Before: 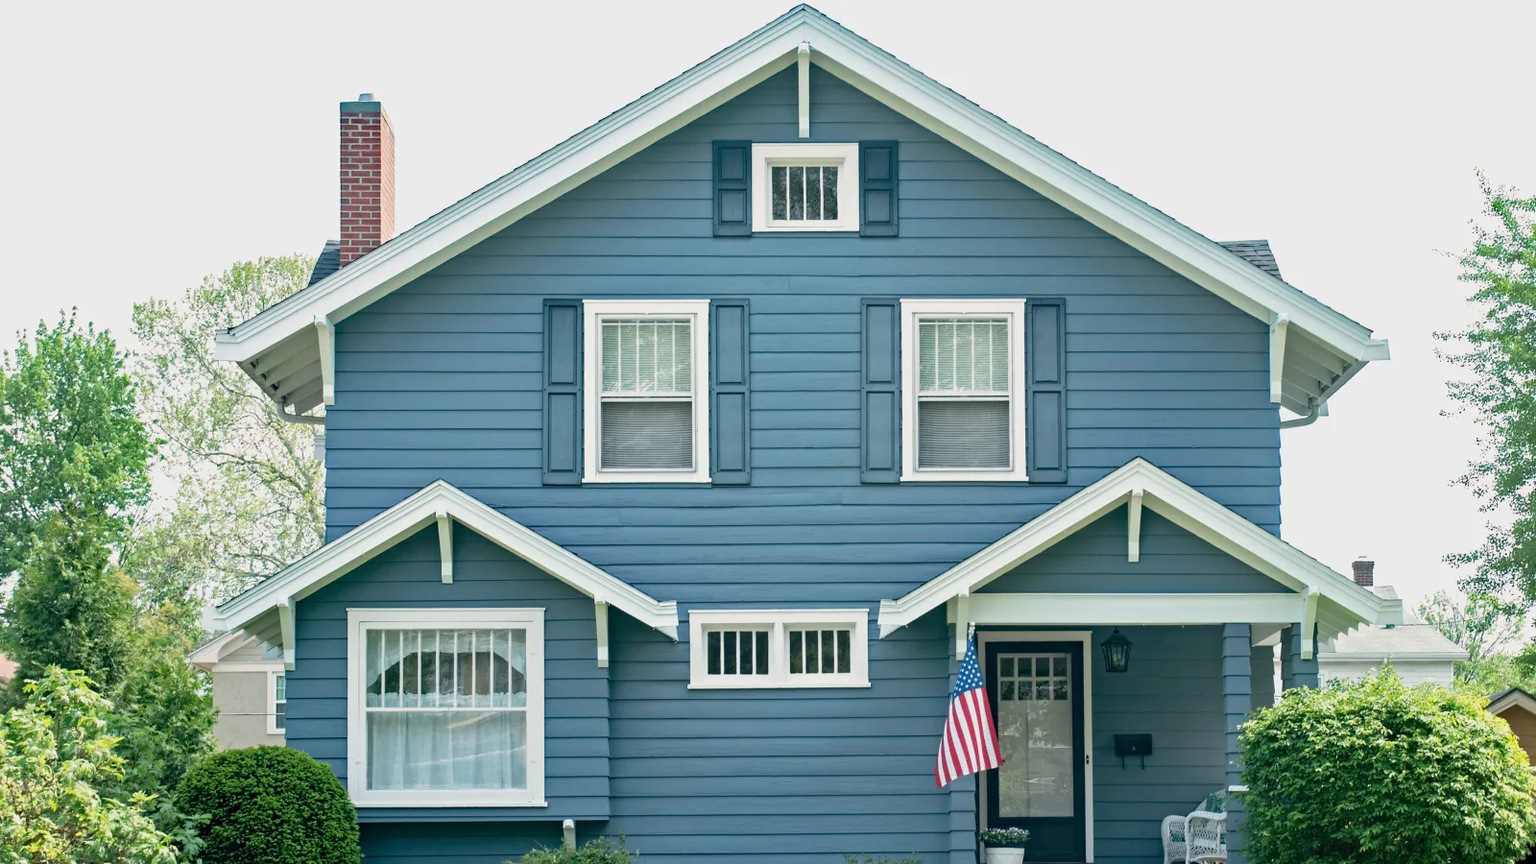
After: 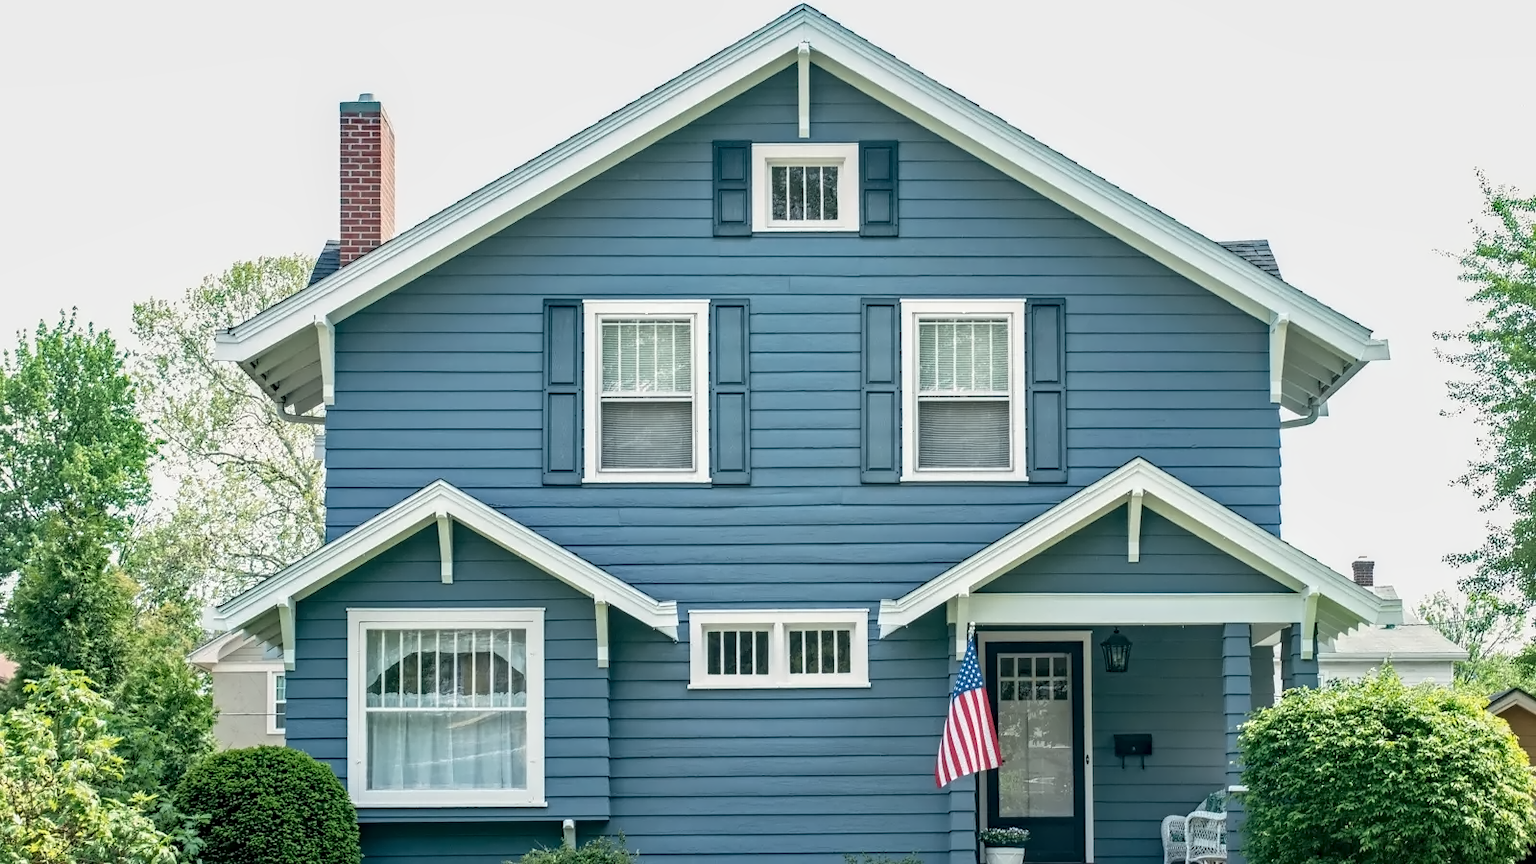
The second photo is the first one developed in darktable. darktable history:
local contrast: detail 130%
contrast equalizer: y [[0.5 ×4, 0.524, 0.59], [0.5 ×6], [0.5 ×6], [0, 0, 0, 0.01, 0.045, 0.012], [0, 0, 0, 0.044, 0.195, 0.131]]
